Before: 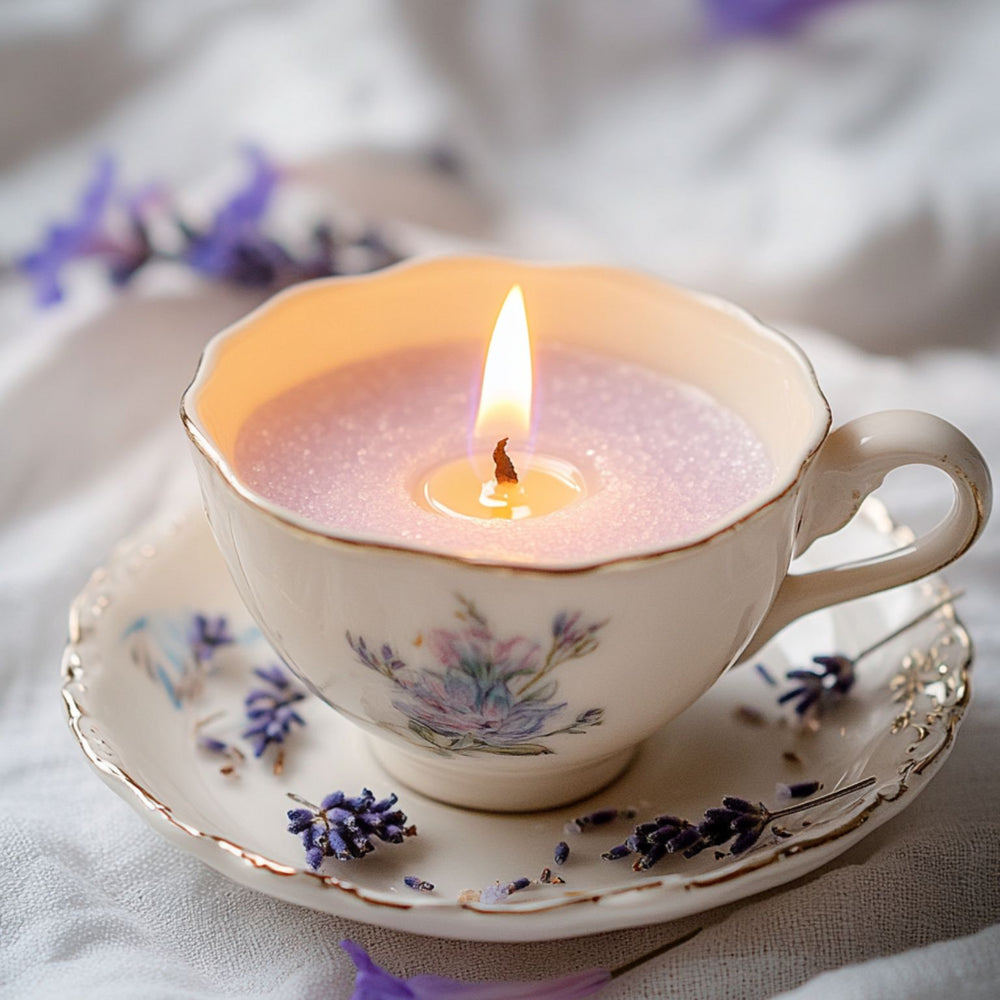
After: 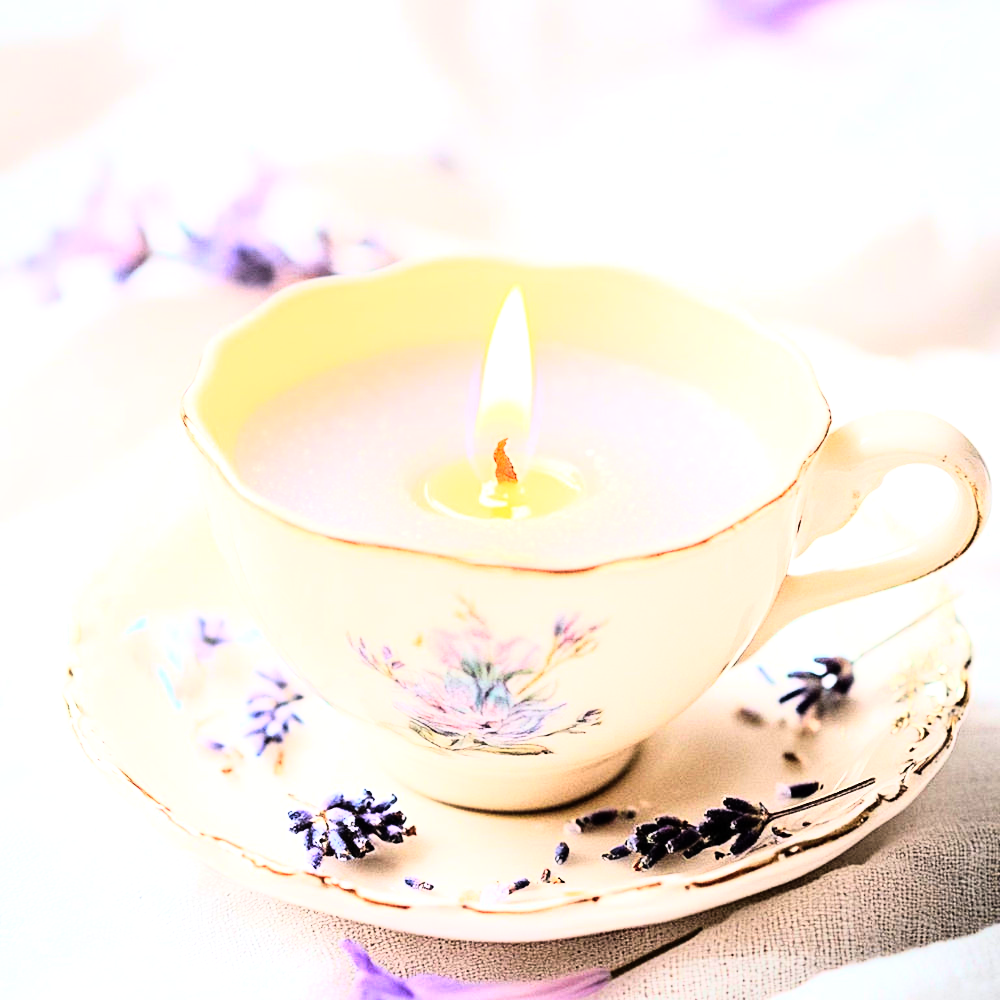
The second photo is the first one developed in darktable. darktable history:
exposure: black level correction 0, exposure 1.3 EV, compensate exposure bias true, compensate highlight preservation false
rgb curve: curves: ch0 [(0, 0) (0.21, 0.15) (0.24, 0.21) (0.5, 0.75) (0.75, 0.96) (0.89, 0.99) (1, 1)]; ch1 [(0, 0.02) (0.21, 0.13) (0.25, 0.2) (0.5, 0.67) (0.75, 0.9) (0.89, 0.97) (1, 1)]; ch2 [(0, 0.02) (0.21, 0.13) (0.25, 0.2) (0.5, 0.67) (0.75, 0.9) (0.89, 0.97) (1, 1)], compensate middle gray true
